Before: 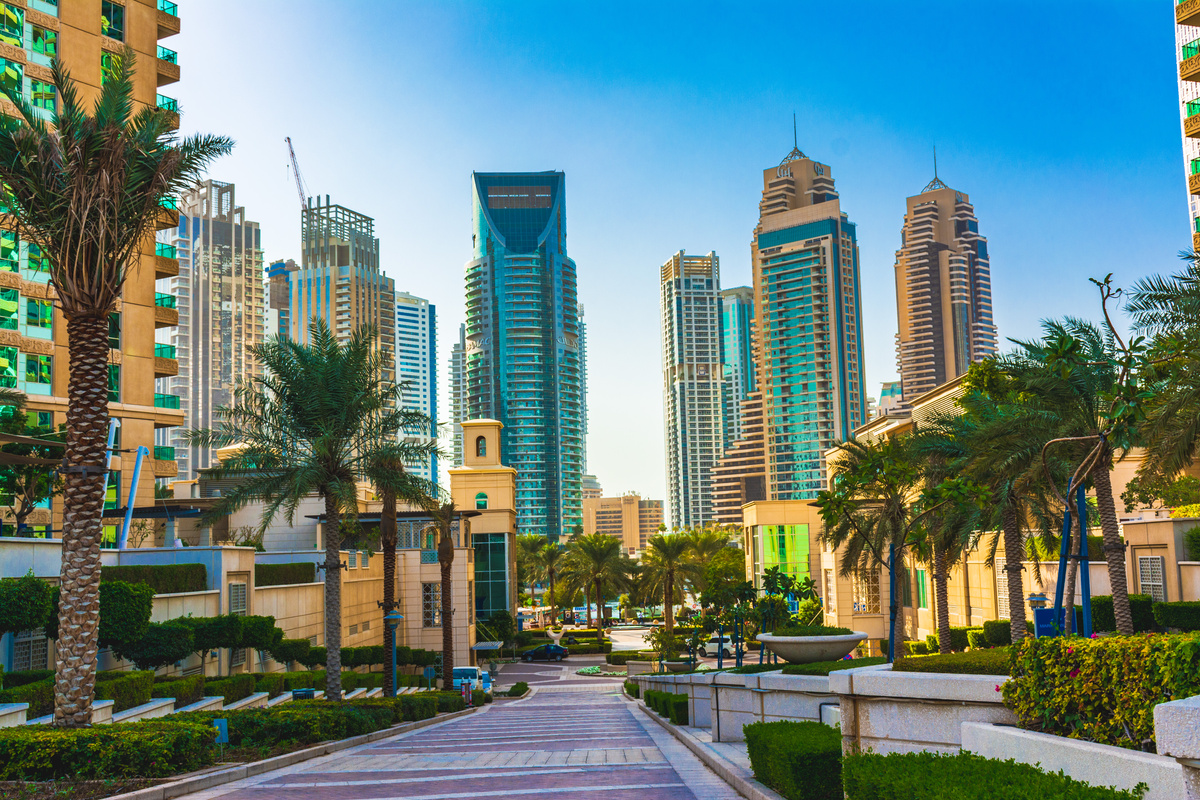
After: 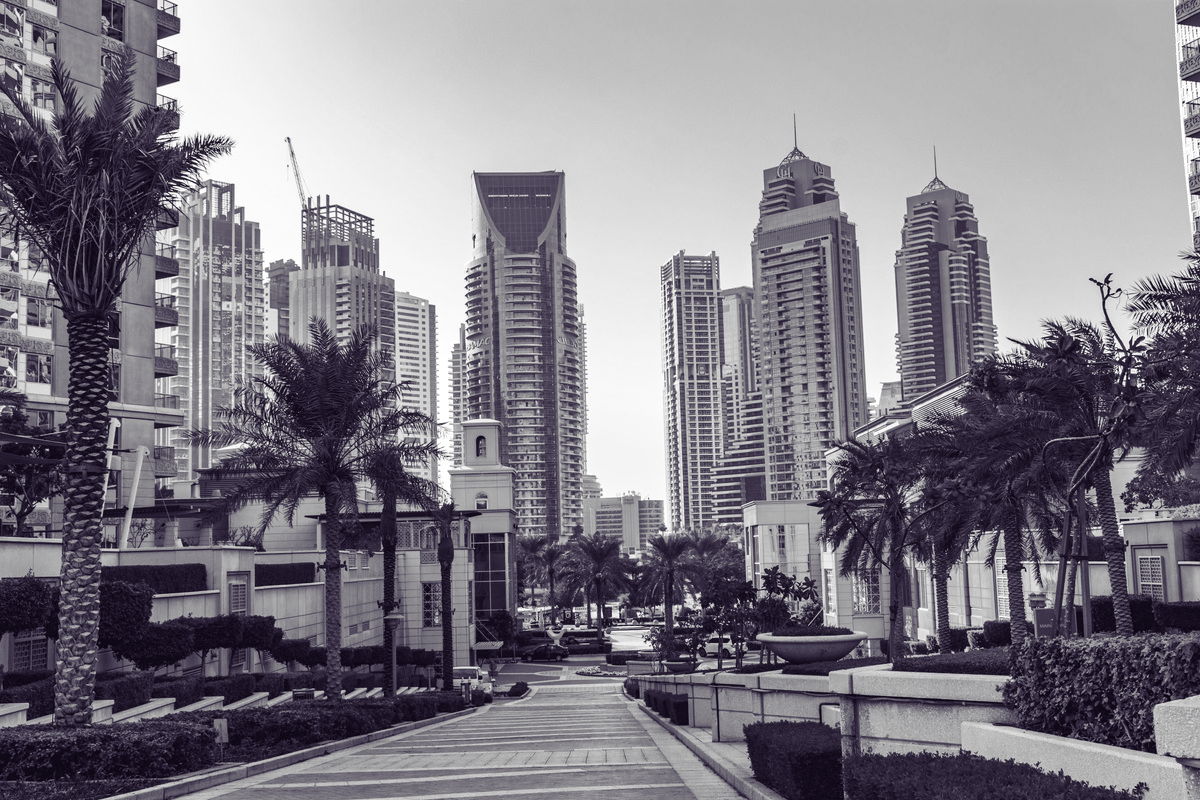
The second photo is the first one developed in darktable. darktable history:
color balance rgb: shadows lift › luminance -21.893%, shadows lift › chroma 9.141%, shadows lift › hue 282.59°, perceptual saturation grading › global saturation 34.847%, perceptual saturation grading › highlights -29.795%, perceptual saturation grading › shadows 36.061%, global vibrance 16.061%, saturation formula JzAzBz (2021)
color calibration: output gray [0.18, 0.41, 0.41, 0], illuminant as shot in camera, x 0.379, y 0.381, temperature 4095.94 K
